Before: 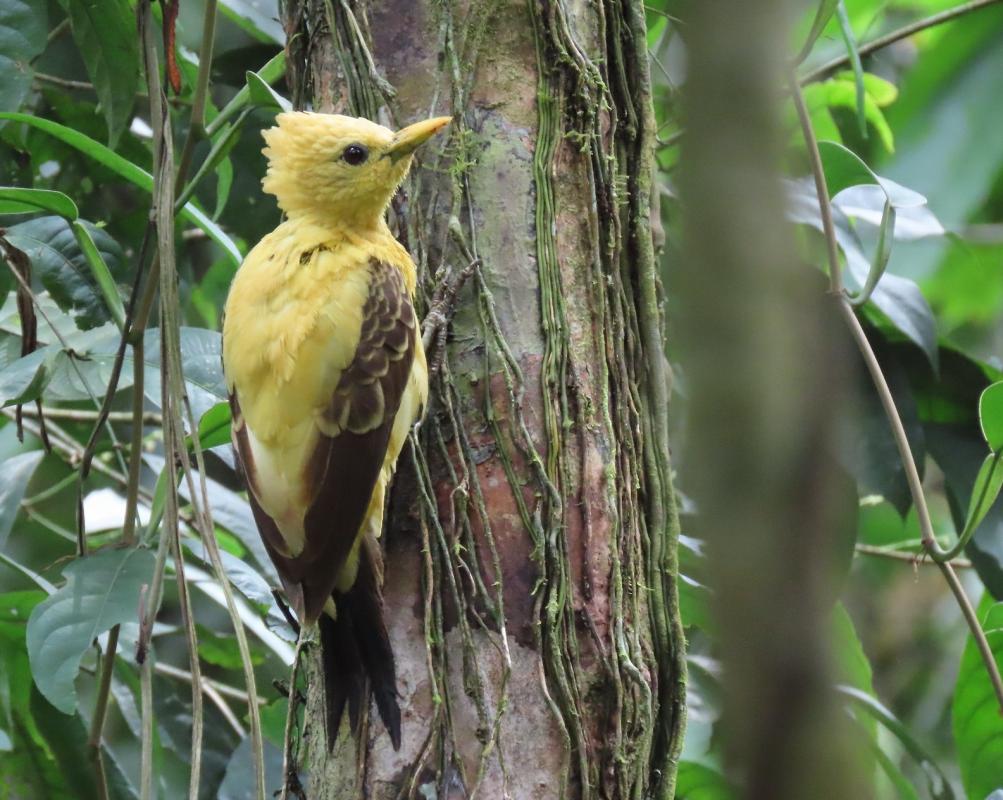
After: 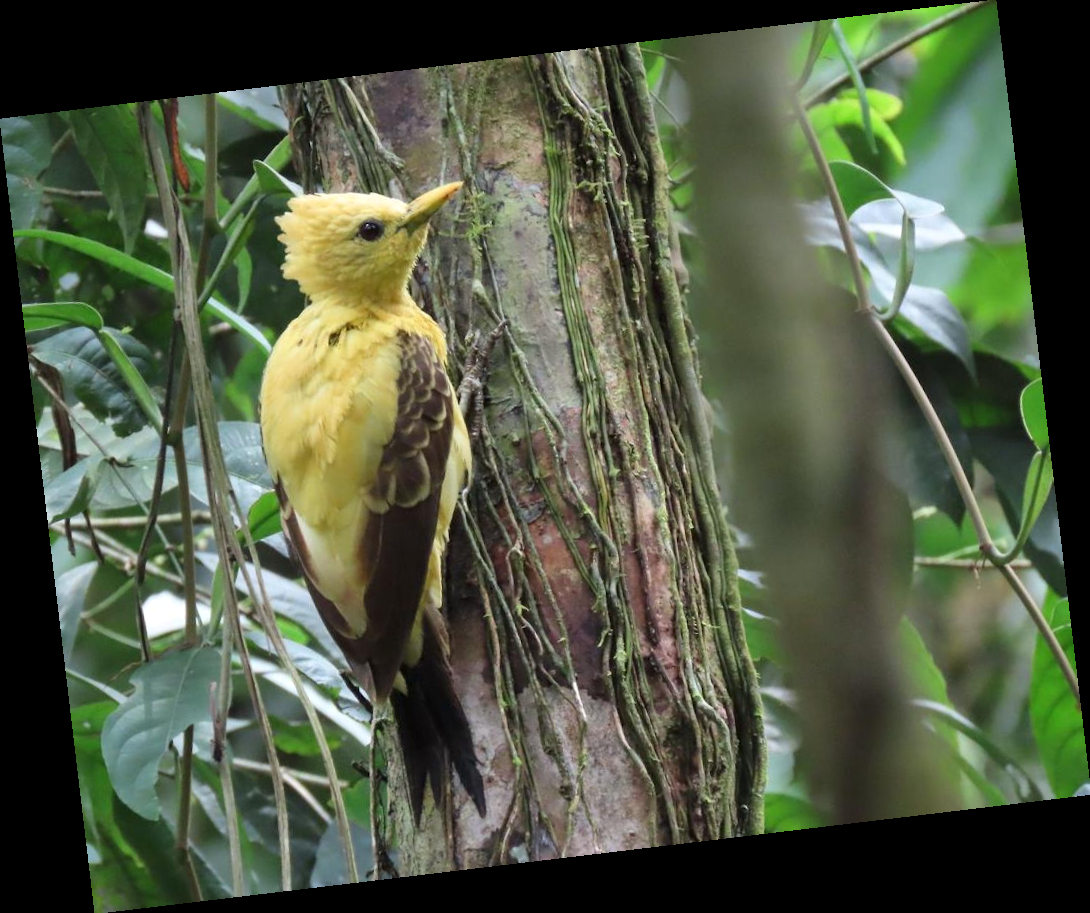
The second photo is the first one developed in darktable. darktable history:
tone equalizer: on, module defaults
local contrast: mode bilateral grid, contrast 20, coarseness 50, detail 120%, midtone range 0.2
rotate and perspective: rotation -6.83°, automatic cropping off
